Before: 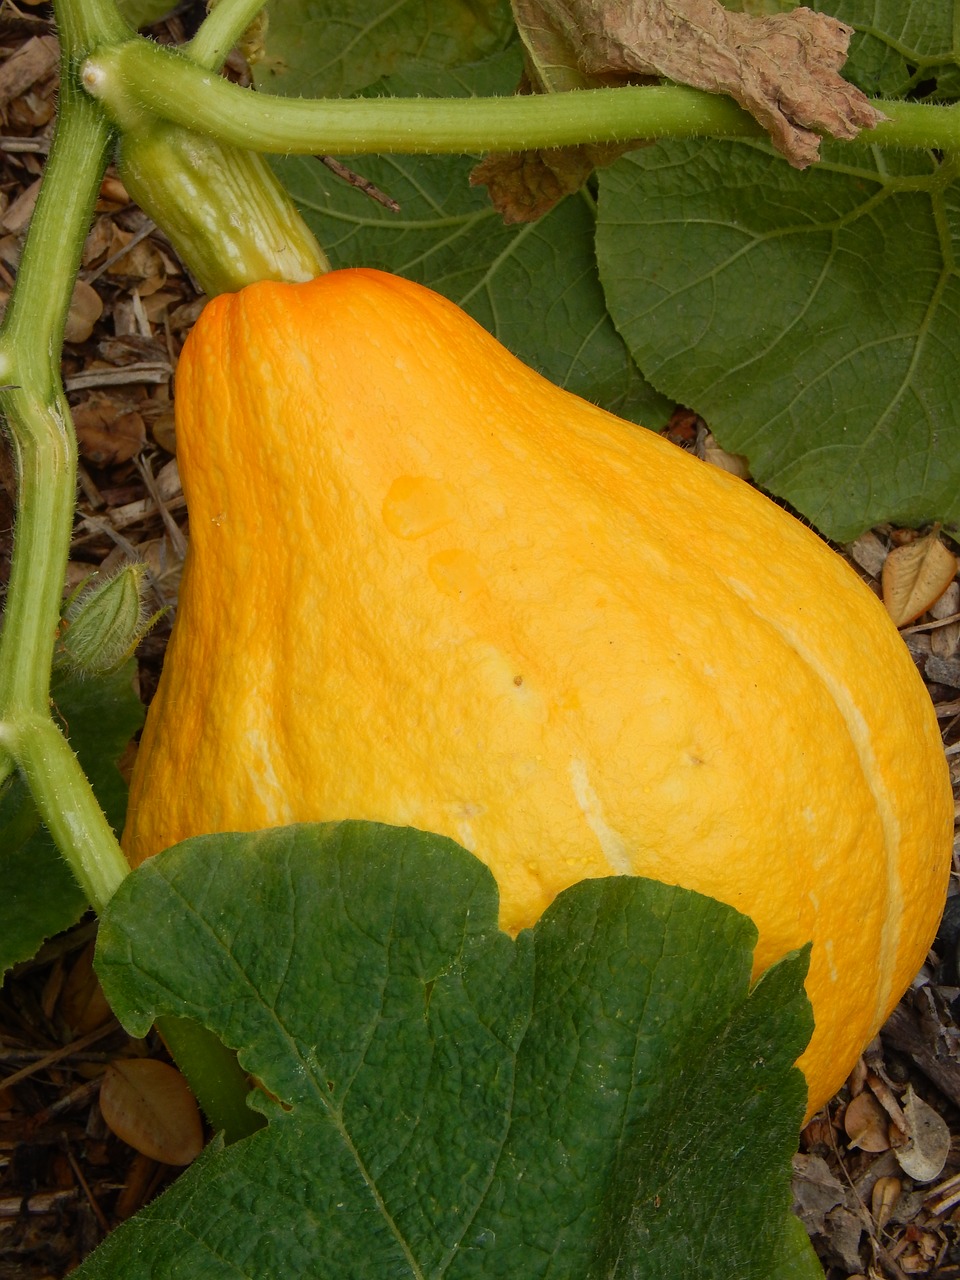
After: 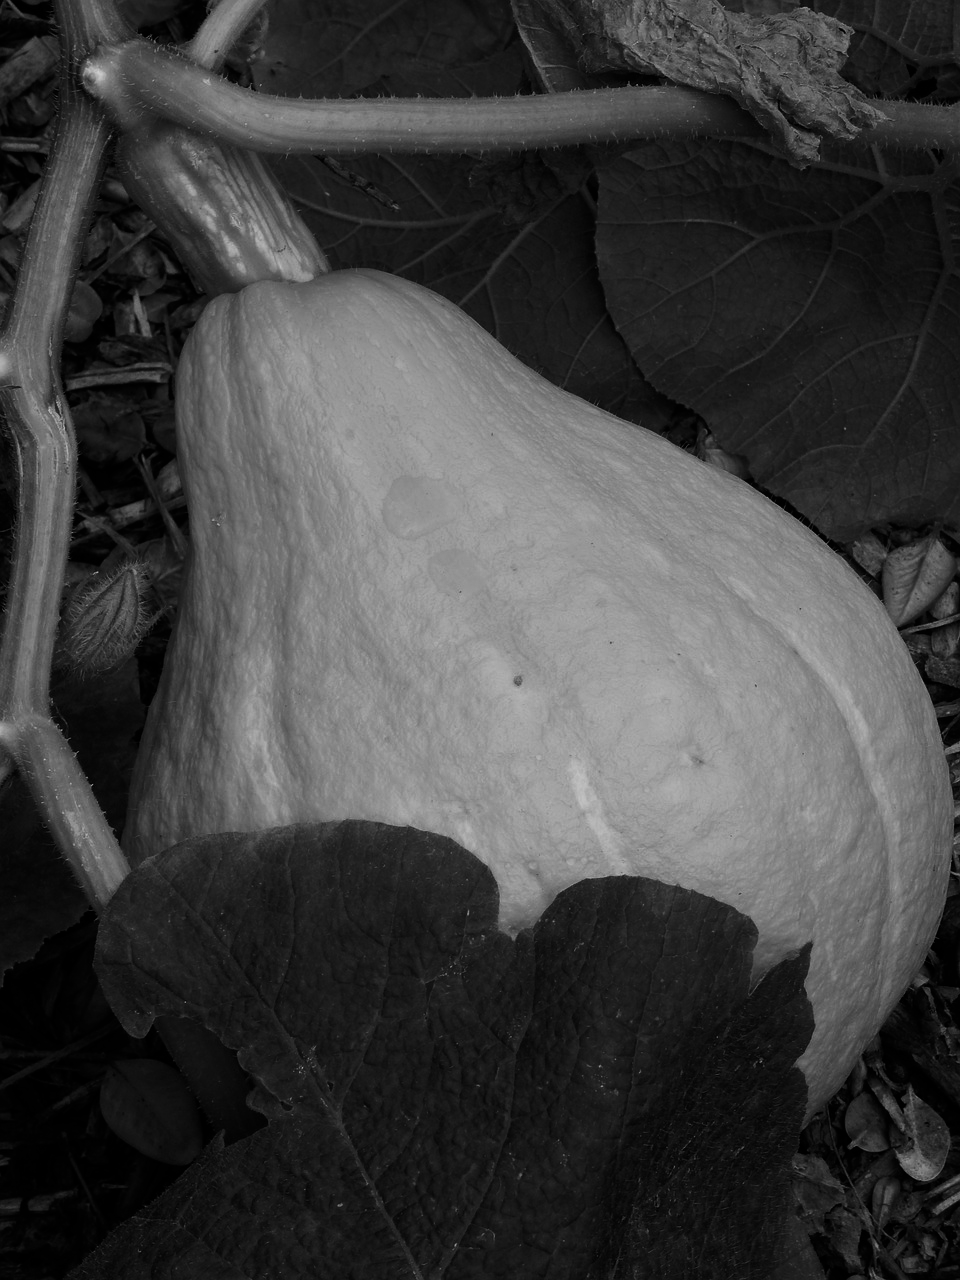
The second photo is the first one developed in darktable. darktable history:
color calibration: output gray [0.21, 0.42, 0.37, 0], illuminant as shot in camera, x 0.358, y 0.373, temperature 4628.91 K
contrast brightness saturation: contrast 0.19, brightness -0.244, saturation 0.112
